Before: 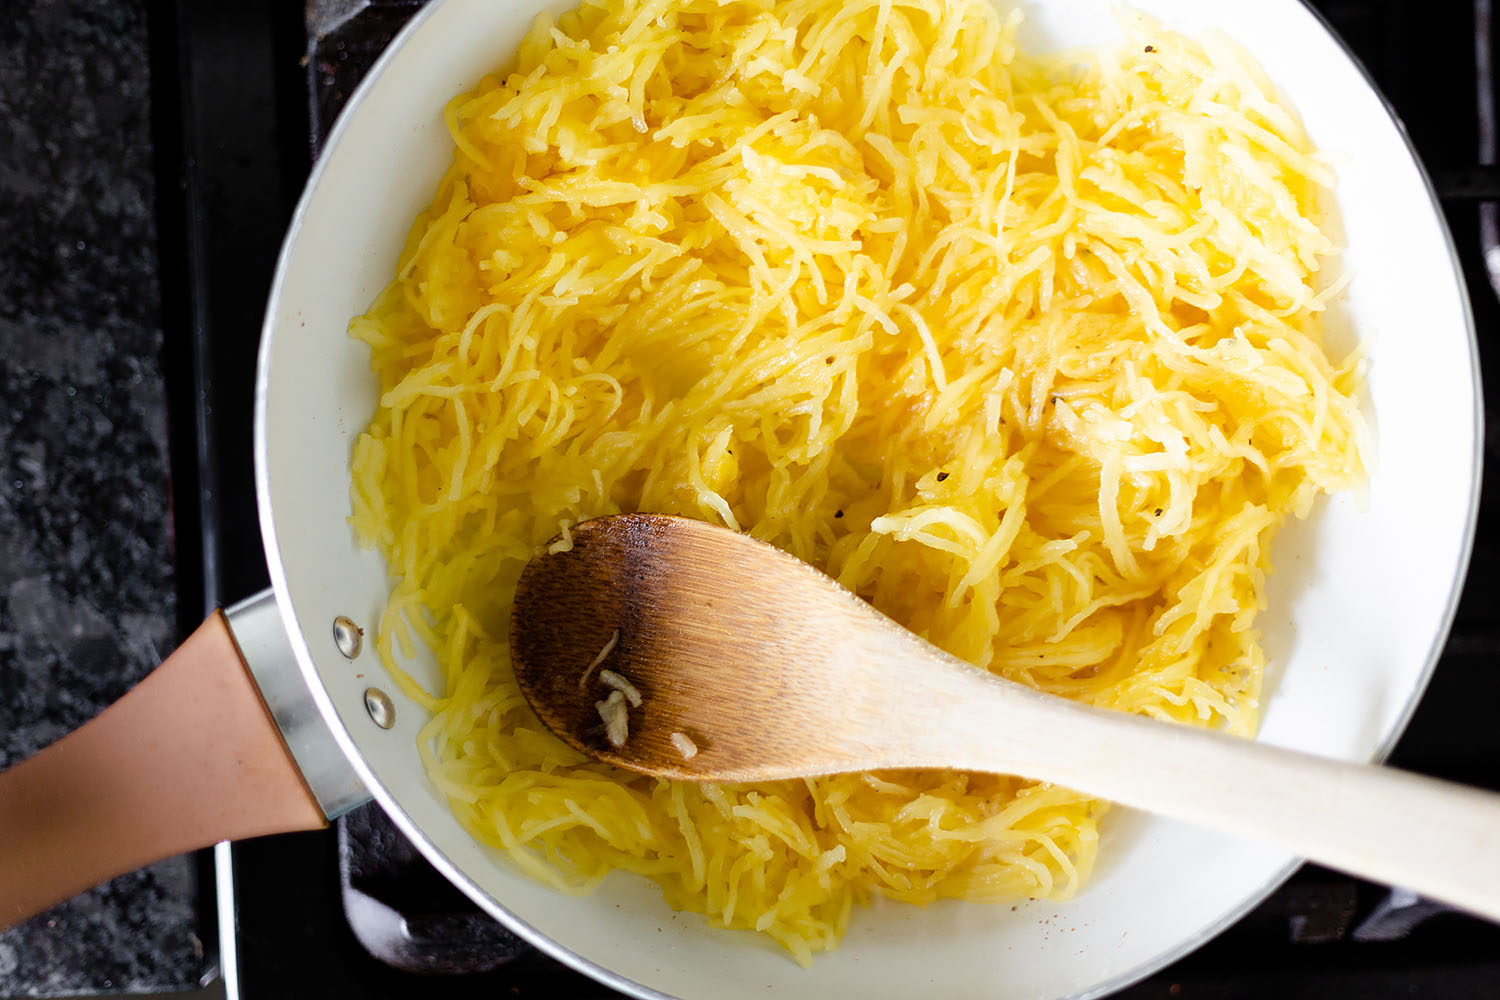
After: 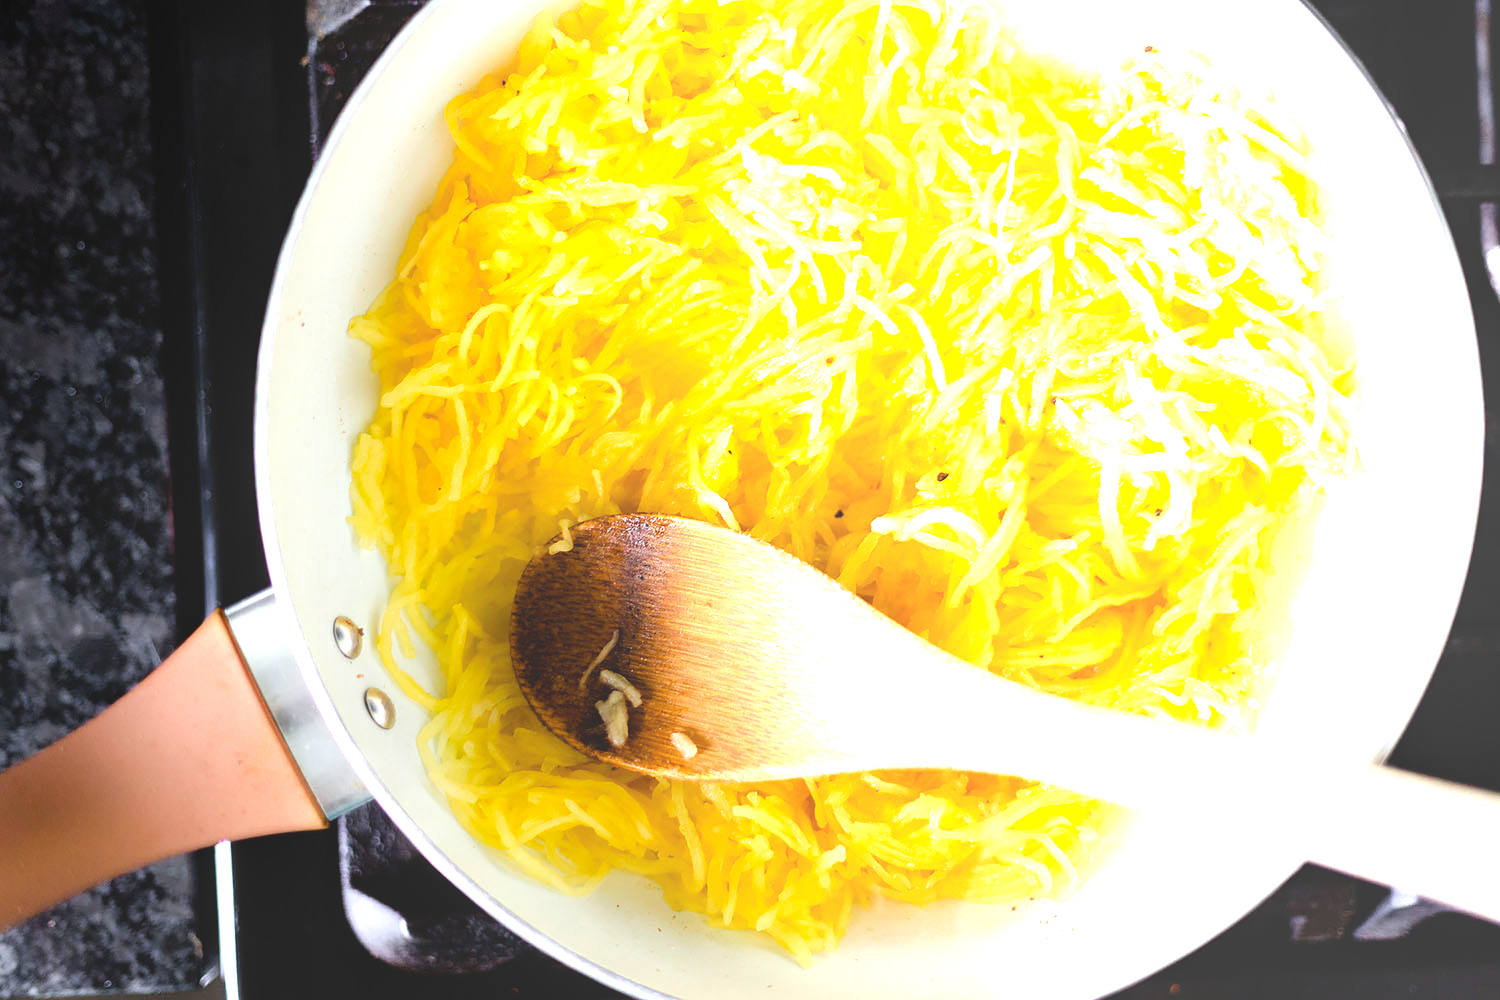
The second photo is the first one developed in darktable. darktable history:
tone equalizer: -8 EV -0.765 EV, -7 EV -0.716 EV, -6 EV -0.632 EV, -5 EV -0.416 EV, -3 EV 0.366 EV, -2 EV 0.6 EV, -1 EV 0.674 EV, +0 EV 0.769 EV
exposure: black level correction 0, exposure 0.588 EV, compensate highlight preservation false
local contrast: detail 69%
